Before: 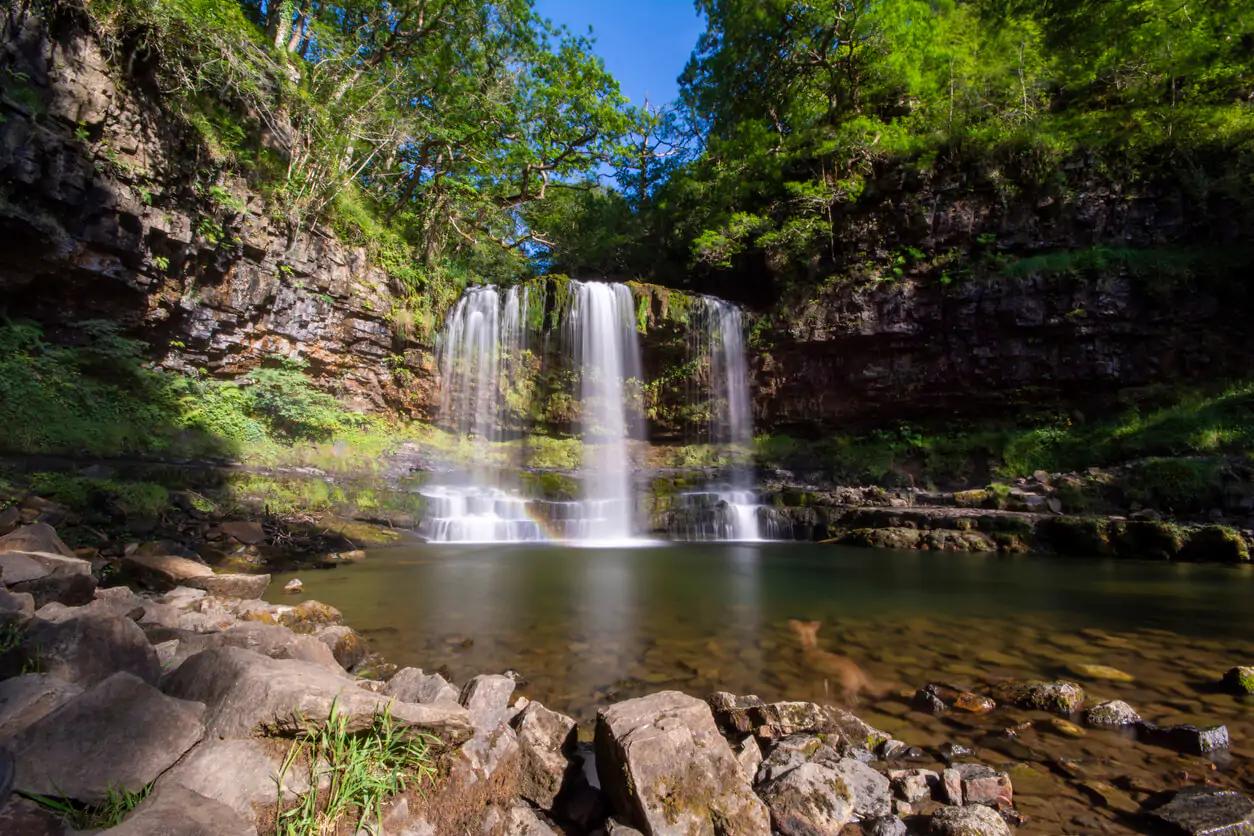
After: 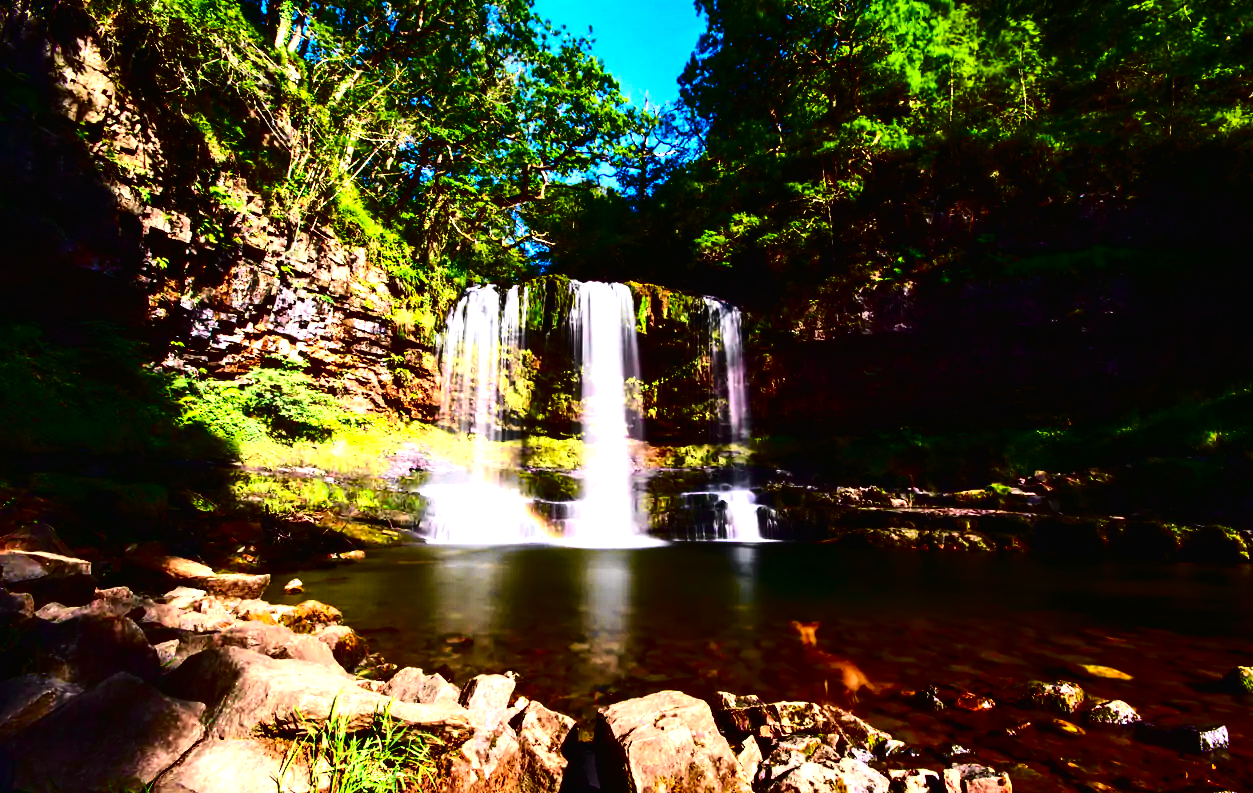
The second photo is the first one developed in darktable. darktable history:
color balance: output saturation 120%
contrast brightness saturation: contrast 0.09, brightness -0.59, saturation 0.17
exposure: black level correction 0.001, exposure 0.5 EV, compensate exposure bias true, compensate highlight preservation false
crop and rotate: top 0%, bottom 5.097%
tone equalizer: -8 EV -1.08 EV, -7 EV -1.01 EV, -6 EV -0.867 EV, -5 EV -0.578 EV, -3 EV 0.578 EV, -2 EV 0.867 EV, -1 EV 1.01 EV, +0 EV 1.08 EV, edges refinement/feathering 500, mask exposure compensation -1.57 EV, preserve details no
tone curve: curves: ch0 [(0, 0.012) (0.037, 0.03) (0.123, 0.092) (0.19, 0.157) (0.269, 0.27) (0.48, 0.57) (0.595, 0.695) (0.718, 0.823) (0.855, 0.913) (1, 0.982)]; ch1 [(0, 0) (0.243, 0.245) (0.422, 0.415) (0.493, 0.495) (0.508, 0.506) (0.536, 0.542) (0.569, 0.611) (0.611, 0.662) (0.769, 0.807) (1, 1)]; ch2 [(0, 0) (0.249, 0.216) (0.349, 0.321) (0.424, 0.442) (0.476, 0.483) (0.498, 0.499) (0.517, 0.519) (0.532, 0.56) (0.569, 0.624) (0.614, 0.667) (0.706, 0.757) (0.808, 0.809) (0.991, 0.968)], color space Lab, independent channels, preserve colors none
